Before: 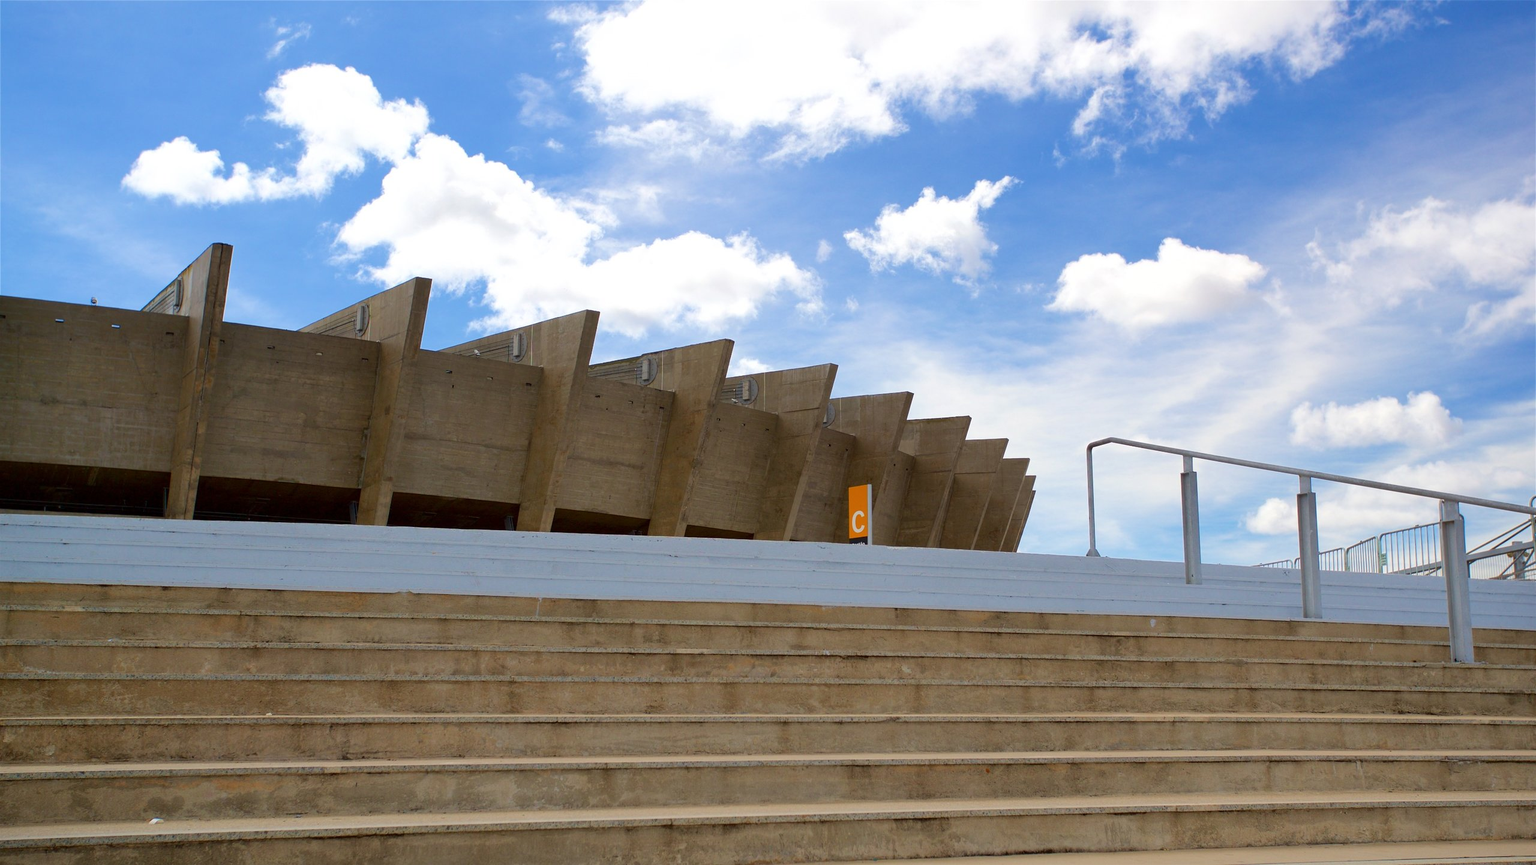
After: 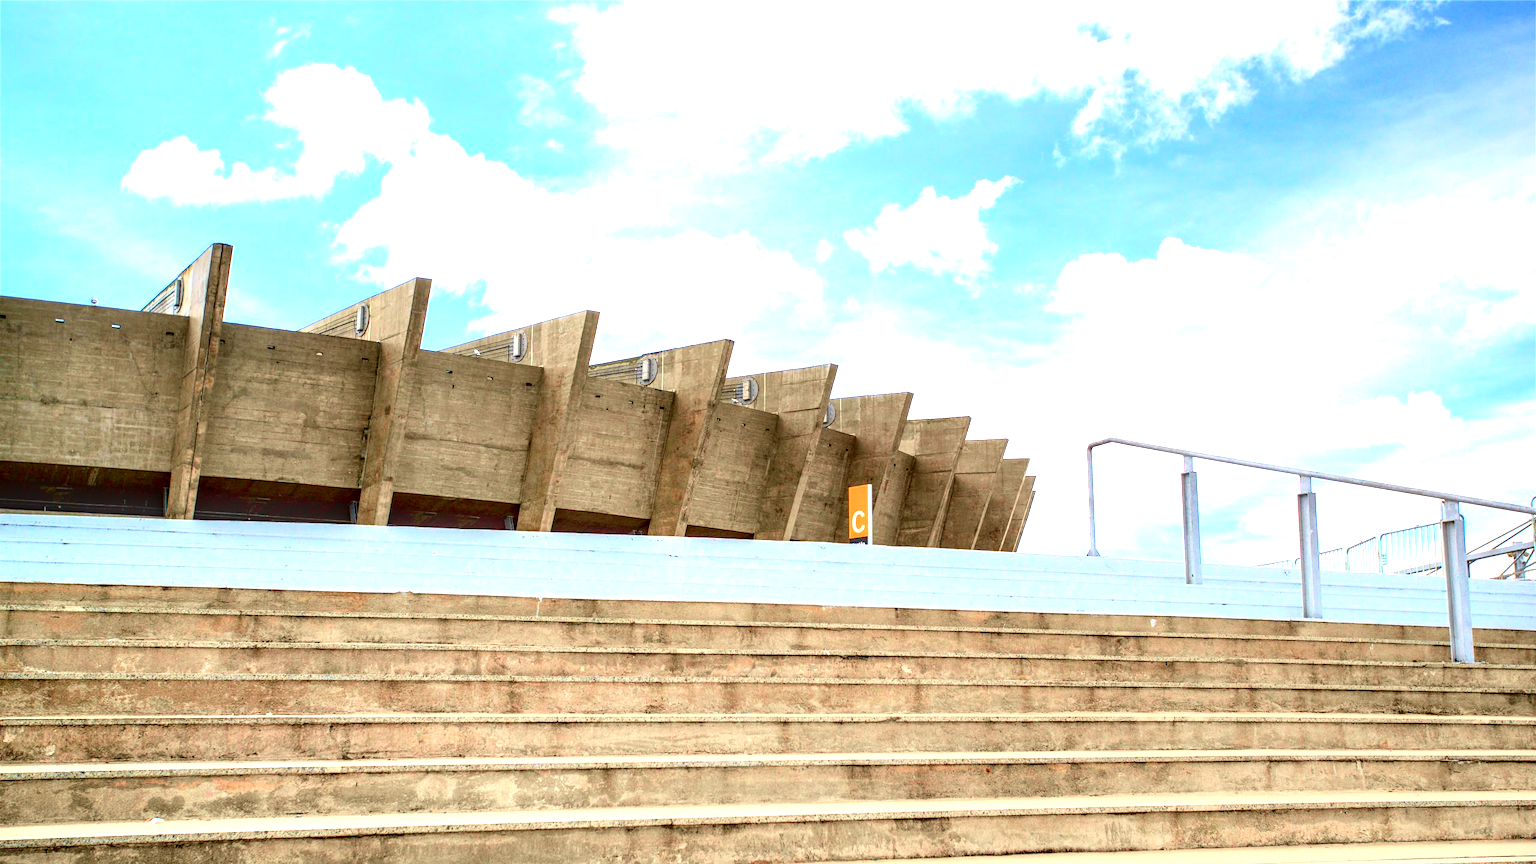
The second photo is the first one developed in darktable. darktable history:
local contrast: highlights 0%, shadows 0%, detail 182%
exposure: black level correction 0, exposure 1.45 EV, compensate exposure bias true, compensate highlight preservation false
tone curve: curves: ch0 [(0, 0.024) (0.049, 0.038) (0.176, 0.162) (0.311, 0.337) (0.416, 0.471) (0.565, 0.658) (0.817, 0.911) (1, 1)]; ch1 [(0, 0) (0.351, 0.347) (0.446, 0.42) (0.481, 0.463) (0.504, 0.504) (0.522, 0.521) (0.546, 0.563) (0.622, 0.664) (0.728, 0.786) (1, 1)]; ch2 [(0, 0) (0.327, 0.324) (0.427, 0.413) (0.458, 0.444) (0.502, 0.504) (0.526, 0.539) (0.547, 0.581) (0.601, 0.61) (0.76, 0.765) (1, 1)], color space Lab, independent channels, preserve colors none
